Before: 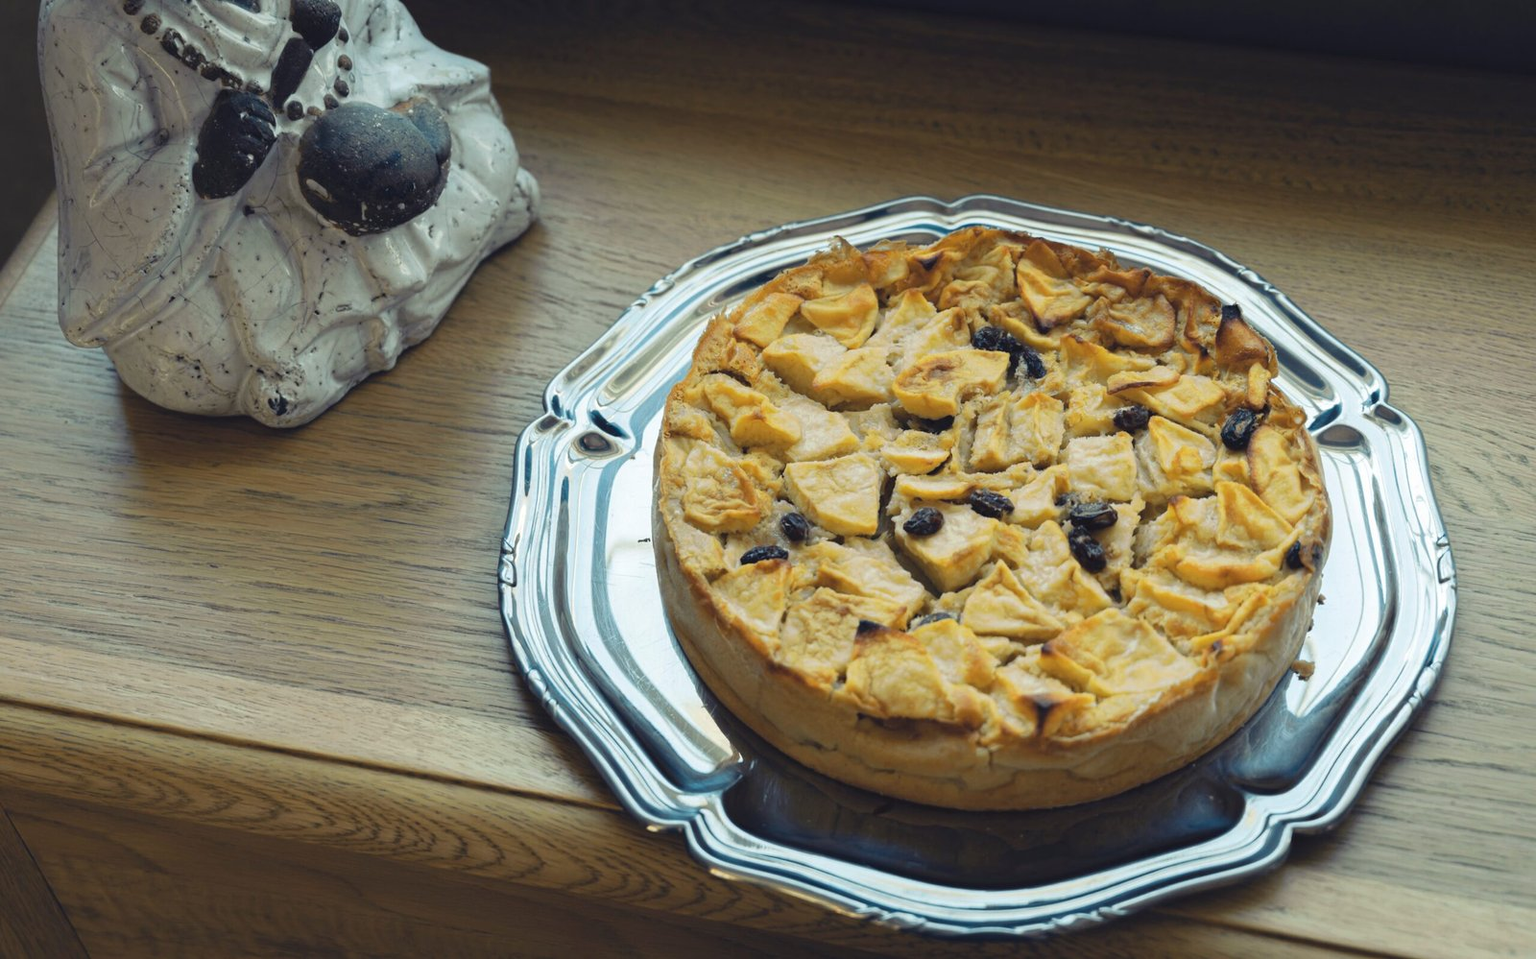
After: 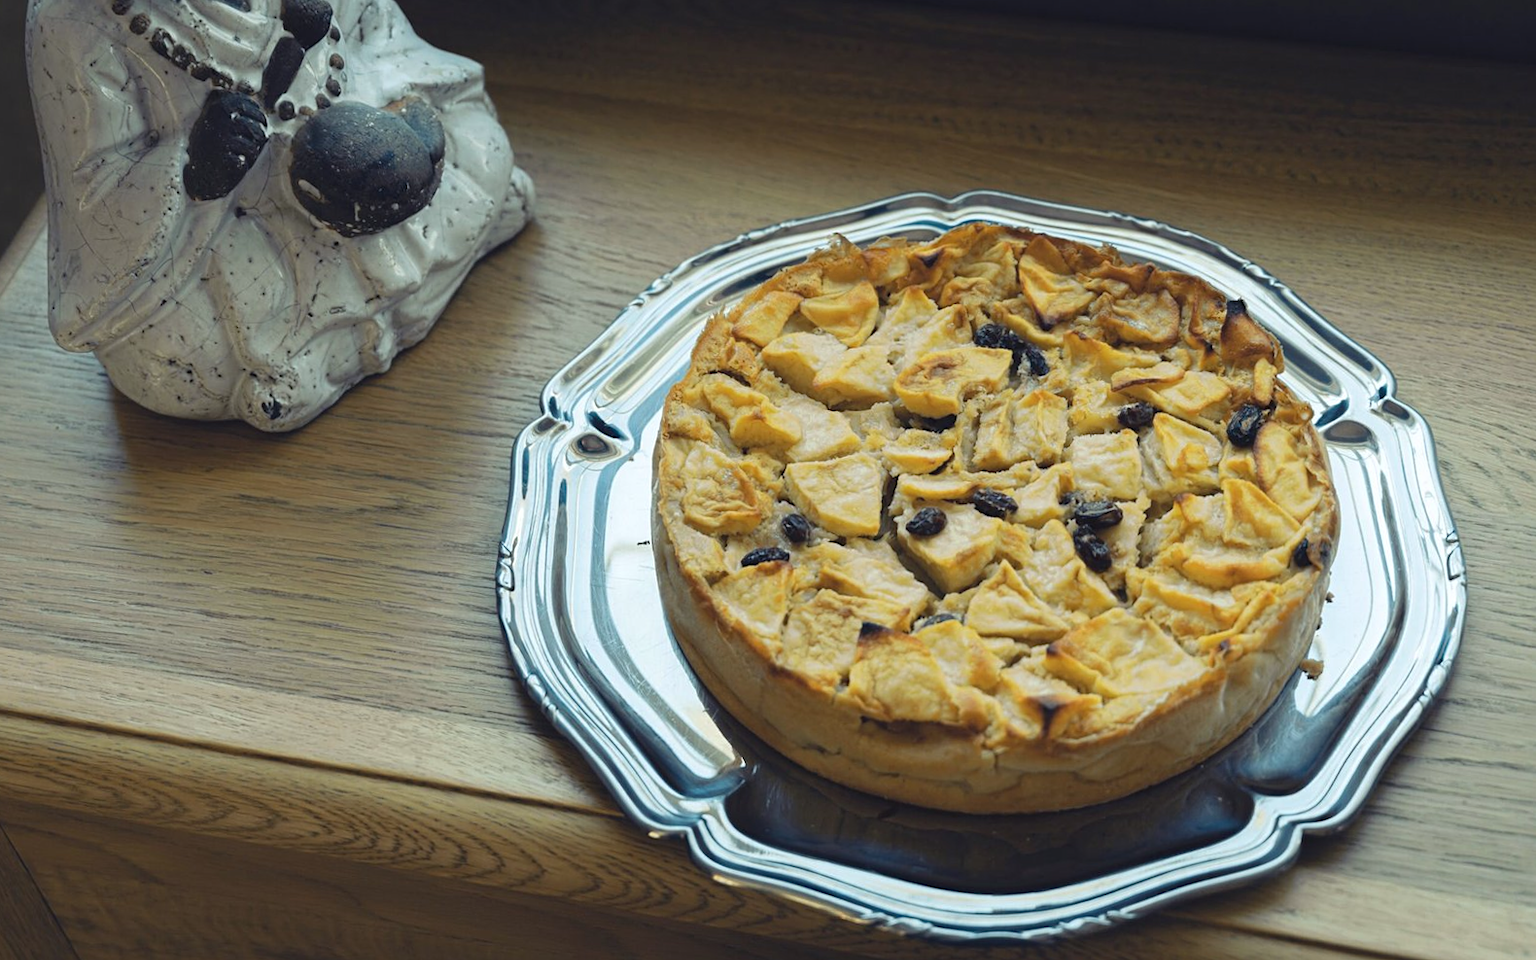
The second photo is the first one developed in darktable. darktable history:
rotate and perspective: rotation -0.45°, automatic cropping original format, crop left 0.008, crop right 0.992, crop top 0.012, crop bottom 0.988
white balance: red 0.986, blue 1.01
sharpen: amount 0.2
